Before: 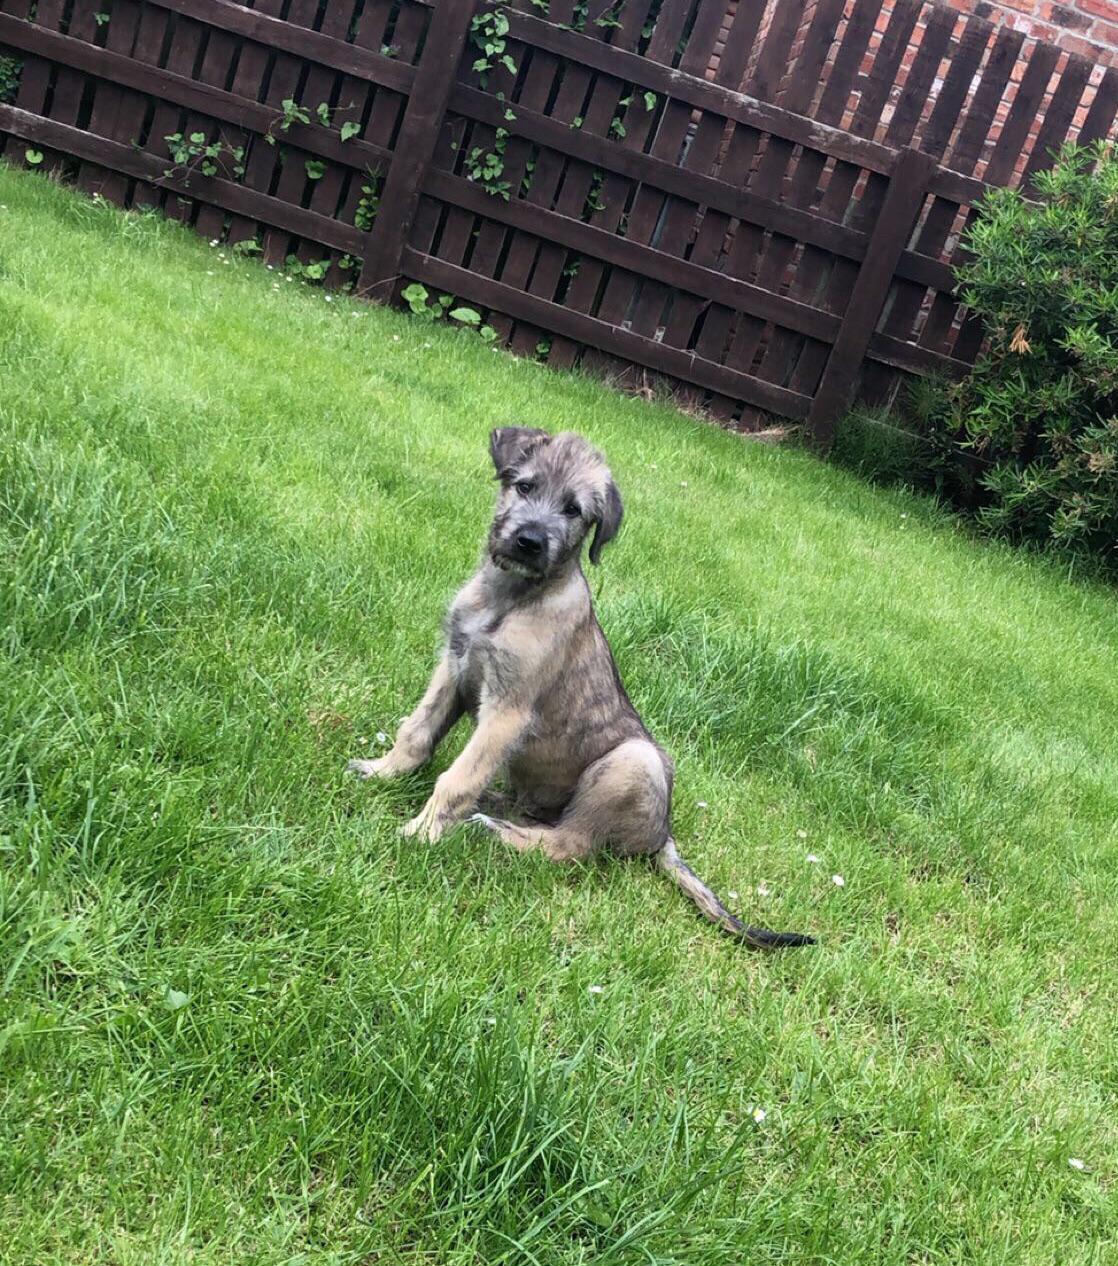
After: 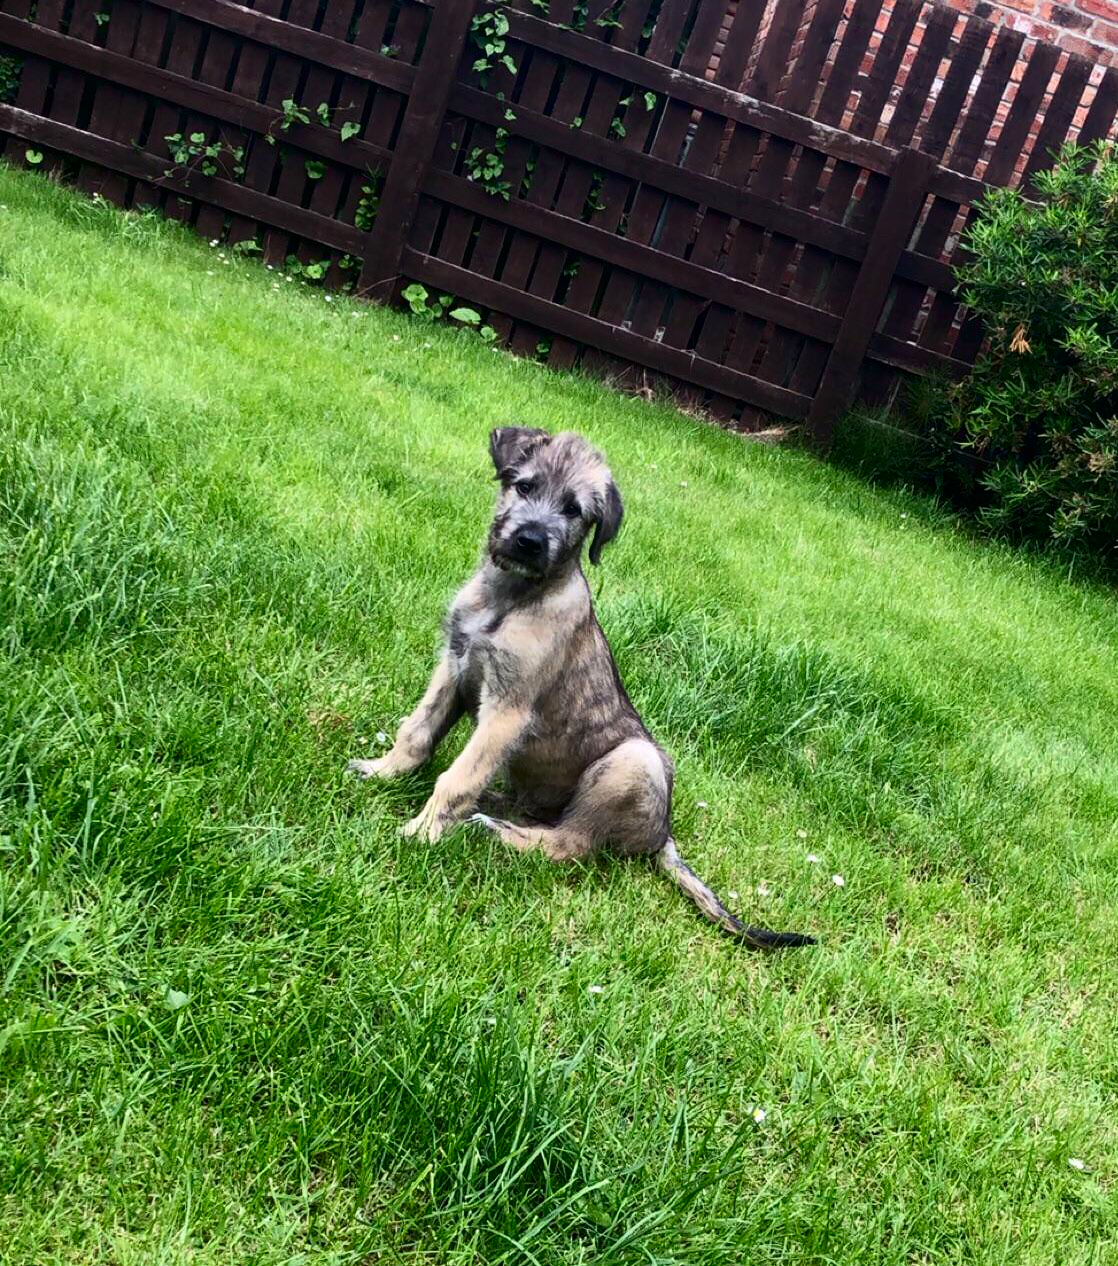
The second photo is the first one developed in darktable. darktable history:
contrast brightness saturation: contrast 0.19, brightness -0.114, saturation 0.214
